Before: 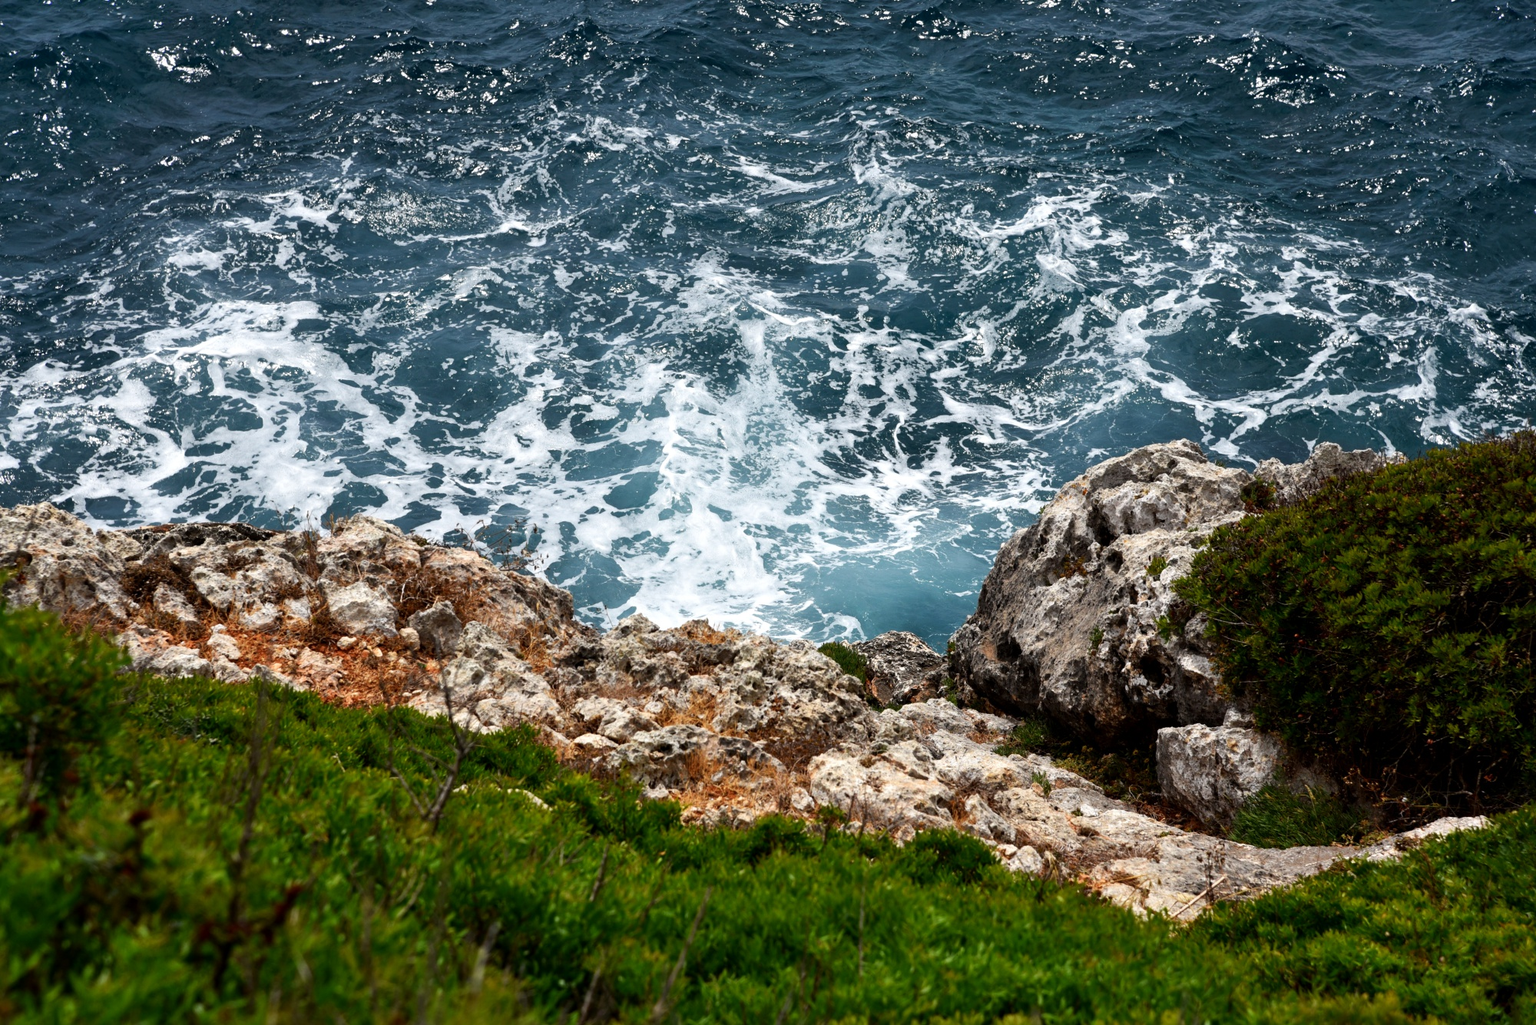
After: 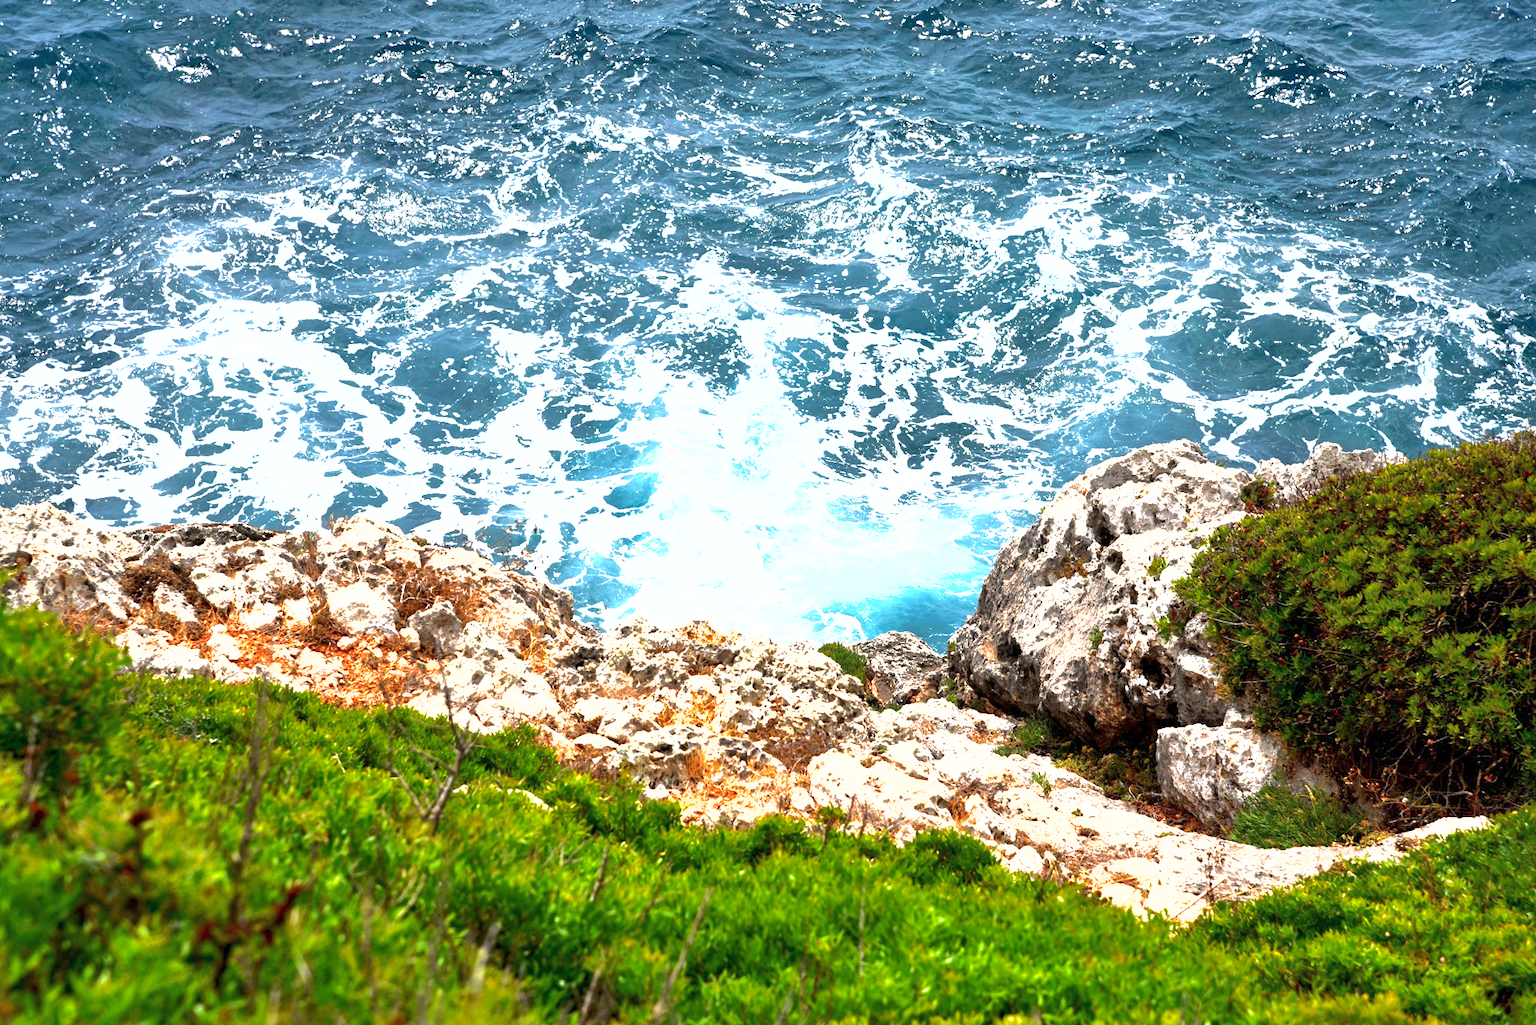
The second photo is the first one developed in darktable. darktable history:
exposure: exposure 2 EV, compensate exposure bias true, compensate highlight preservation false
shadows and highlights: on, module defaults
